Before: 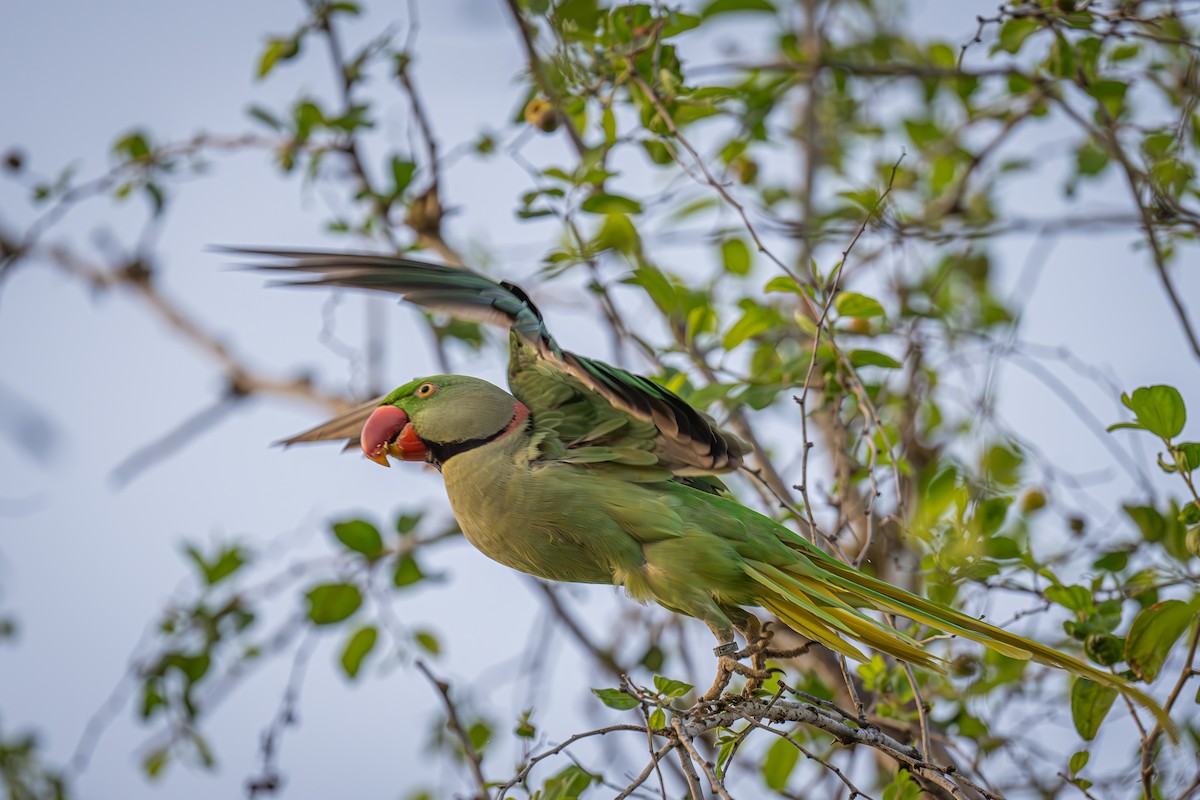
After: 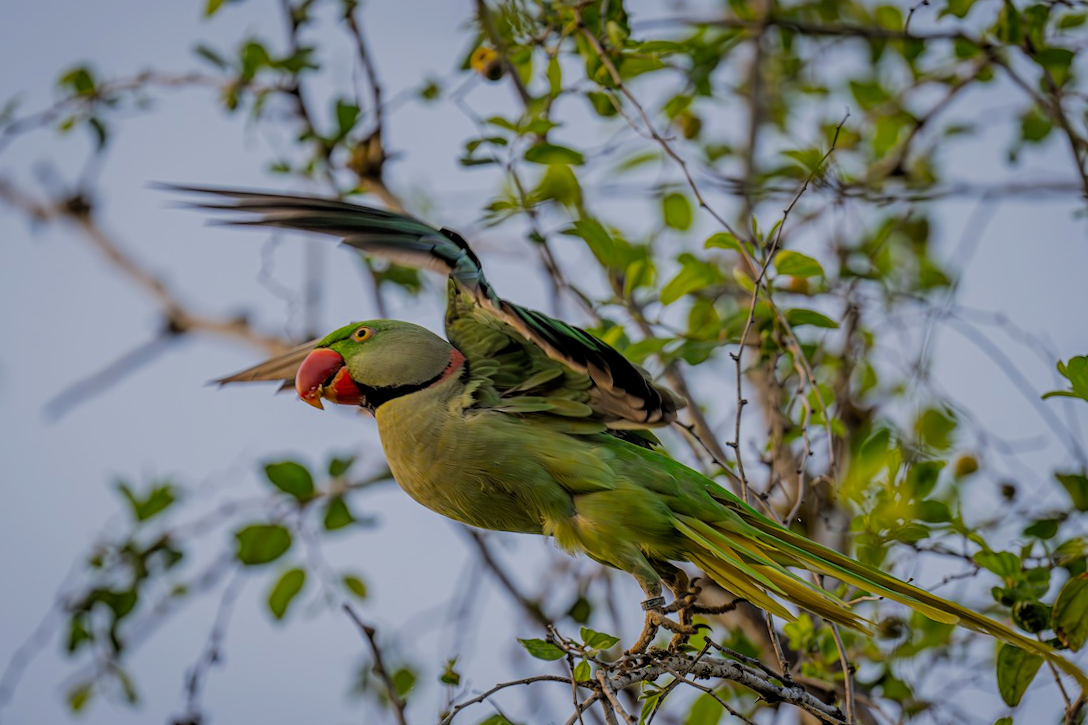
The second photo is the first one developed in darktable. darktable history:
filmic rgb: black relative exposure -7.75 EV, white relative exposure 4.4 EV, threshold 3 EV, target black luminance 0%, hardness 3.76, latitude 50.51%, contrast 1.074, highlights saturation mix 10%, shadows ↔ highlights balance -0.22%, color science v4 (2020), enable highlight reconstruction true
crop and rotate: angle -1.96°, left 3.097%, top 4.154%, right 1.586%, bottom 0.529%
exposure: exposure -0.492 EV, compensate highlight preservation false
